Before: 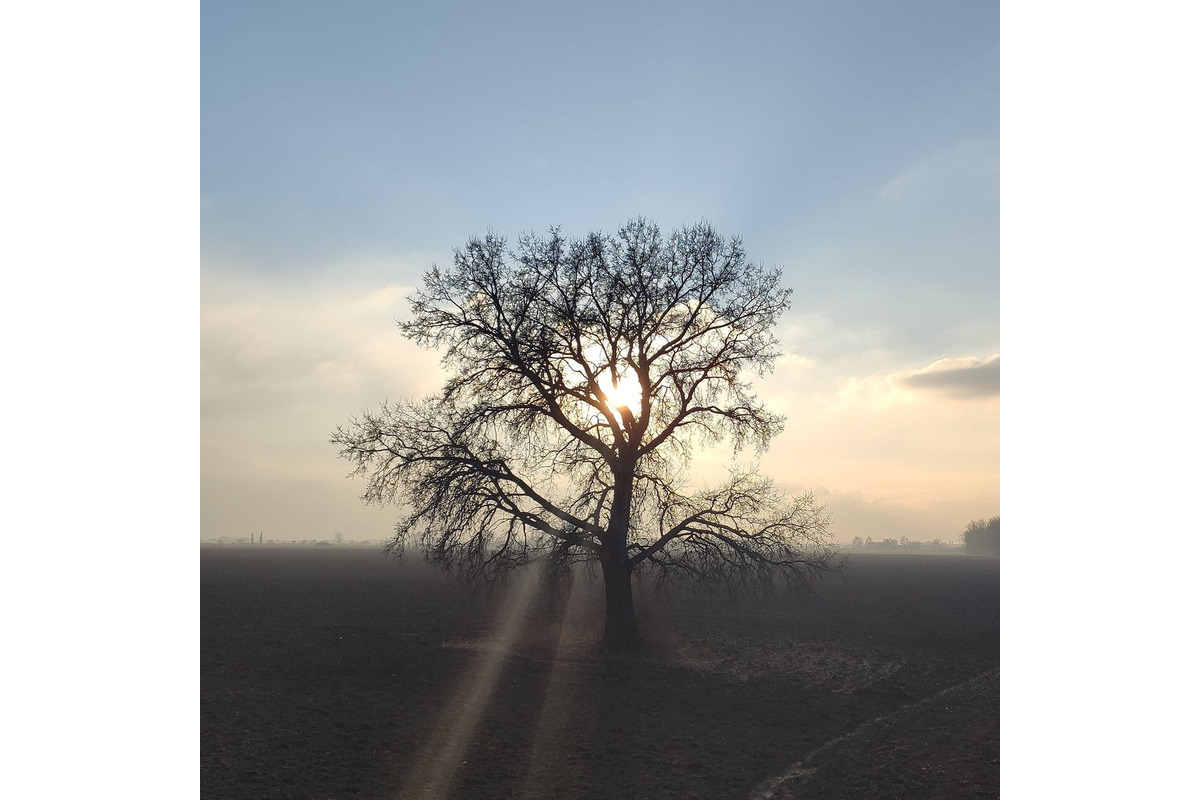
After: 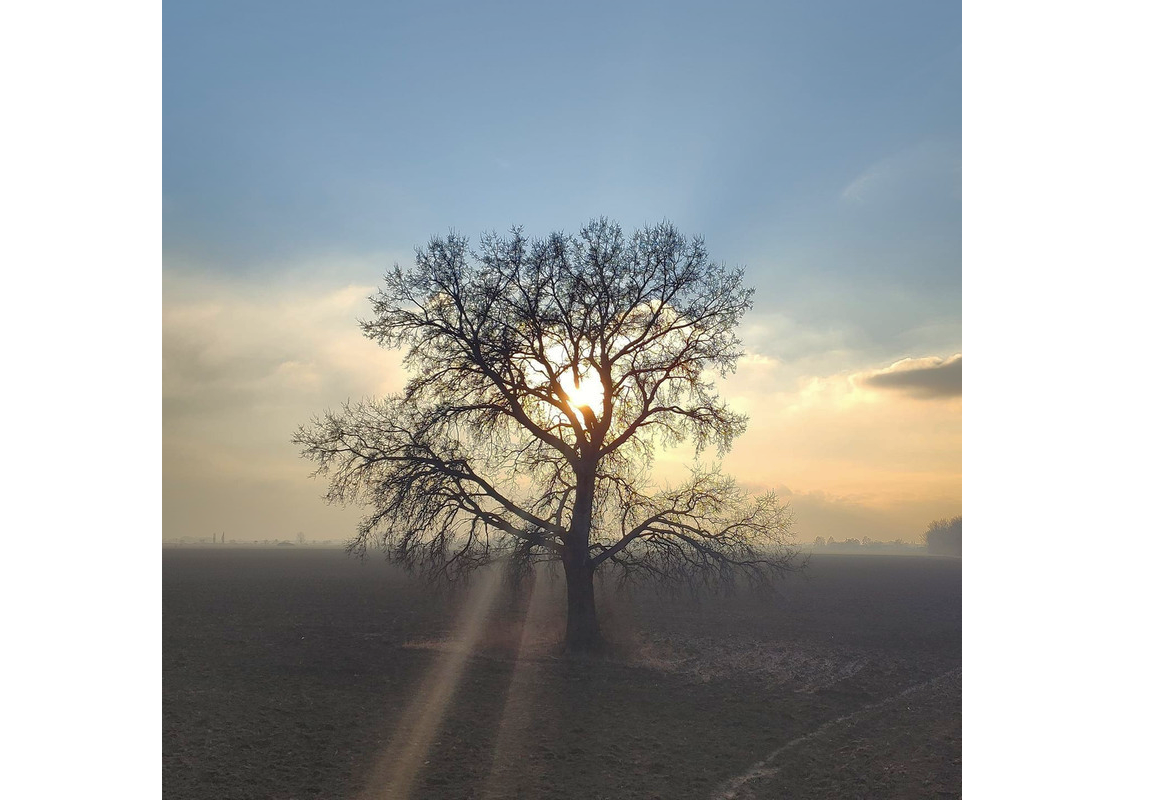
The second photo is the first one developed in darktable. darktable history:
color balance rgb: perceptual saturation grading › global saturation 25%, global vibrance 10%
shadows and highlights: on, module defaults
crop and rotate: left 3.238%
